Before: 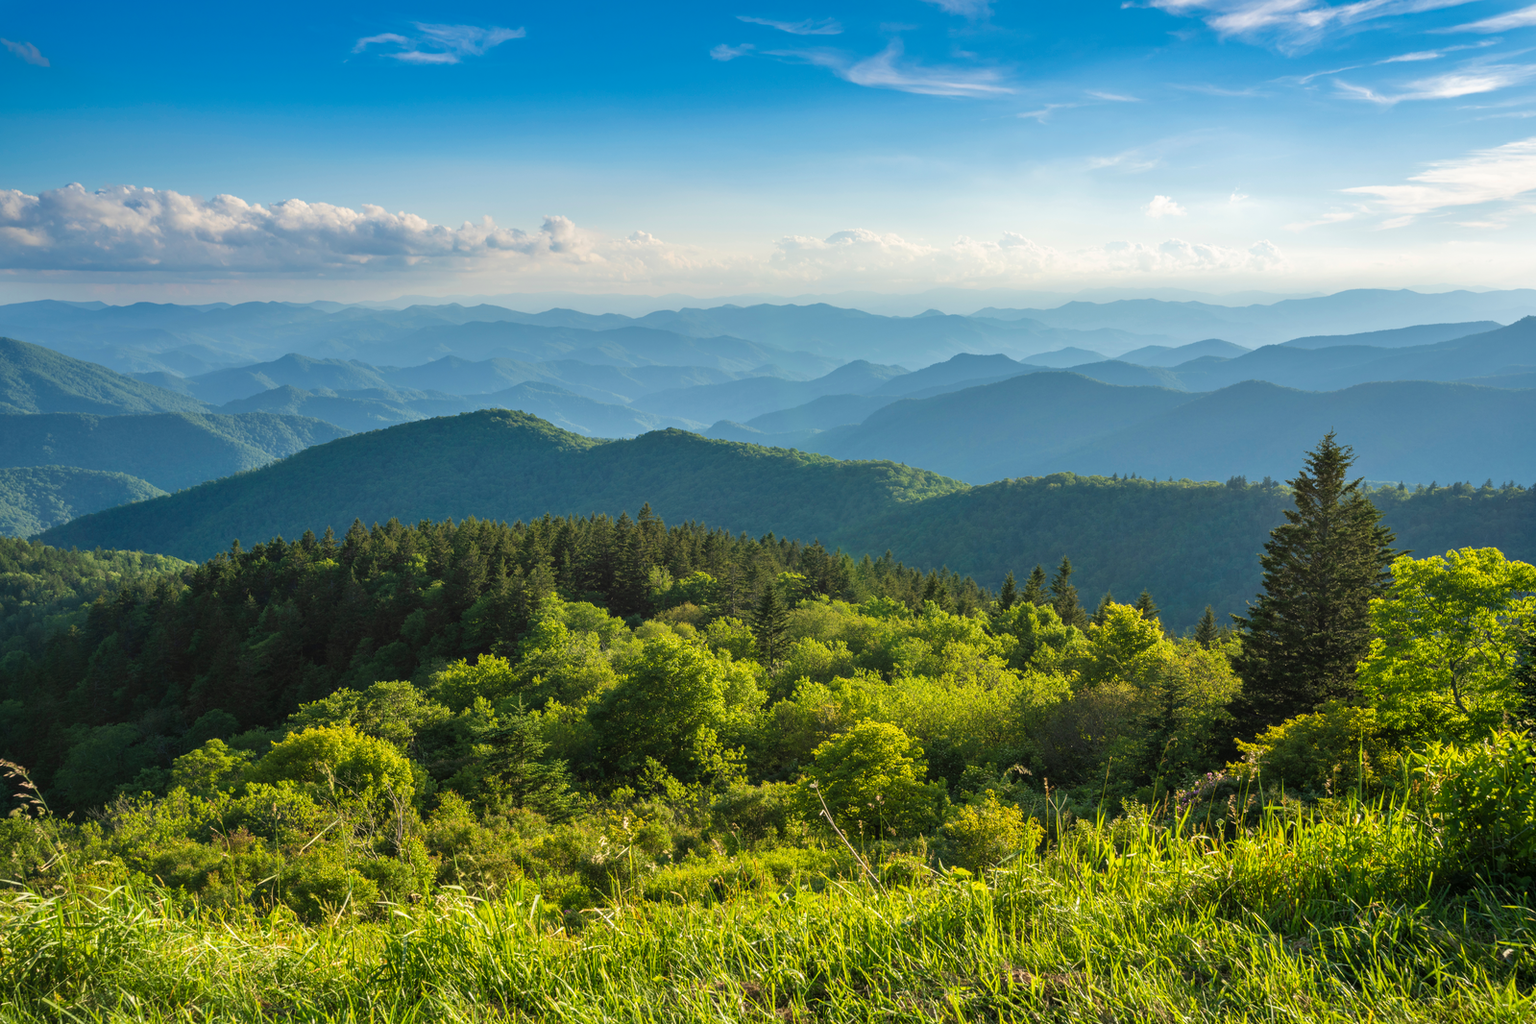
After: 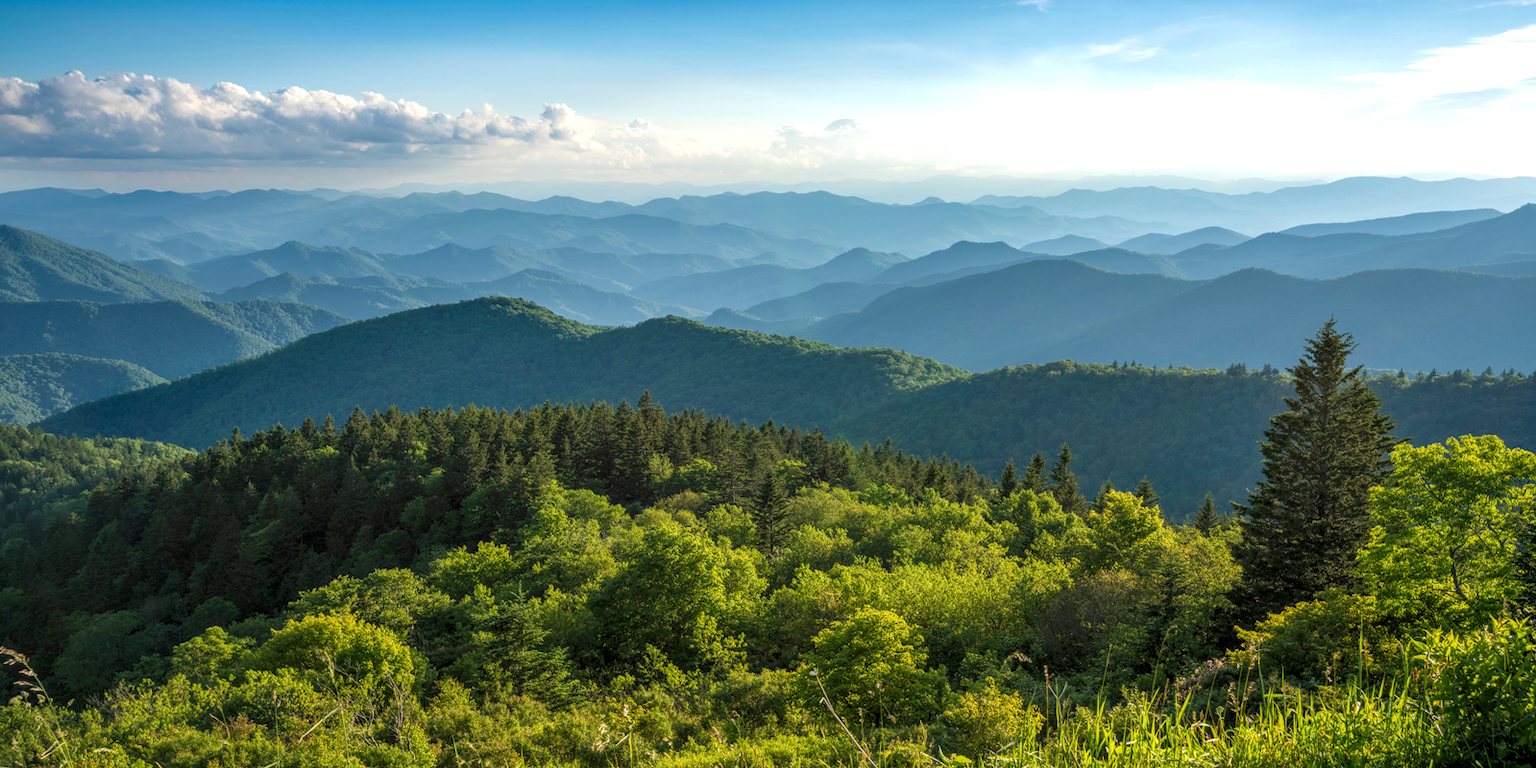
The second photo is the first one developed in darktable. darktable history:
tone equalizer: -8 EV -0.001 EV, -7 EV 0.002 EV, -6 EV -0.005 EV, -5 EV -0.013 EV, -4 EV -0.083 EV, -3 EV -0.196 EV, -2 EV -0.261 EV, -1 EV 0.122 EV, +0 EV 0.318 EV, mask exposure compensation -0.488 EV
local contrast: highlights 92%, shadows 86%, detail 160%, midtone range 0.2
crop: top 11.062%, bottom 13.88%
